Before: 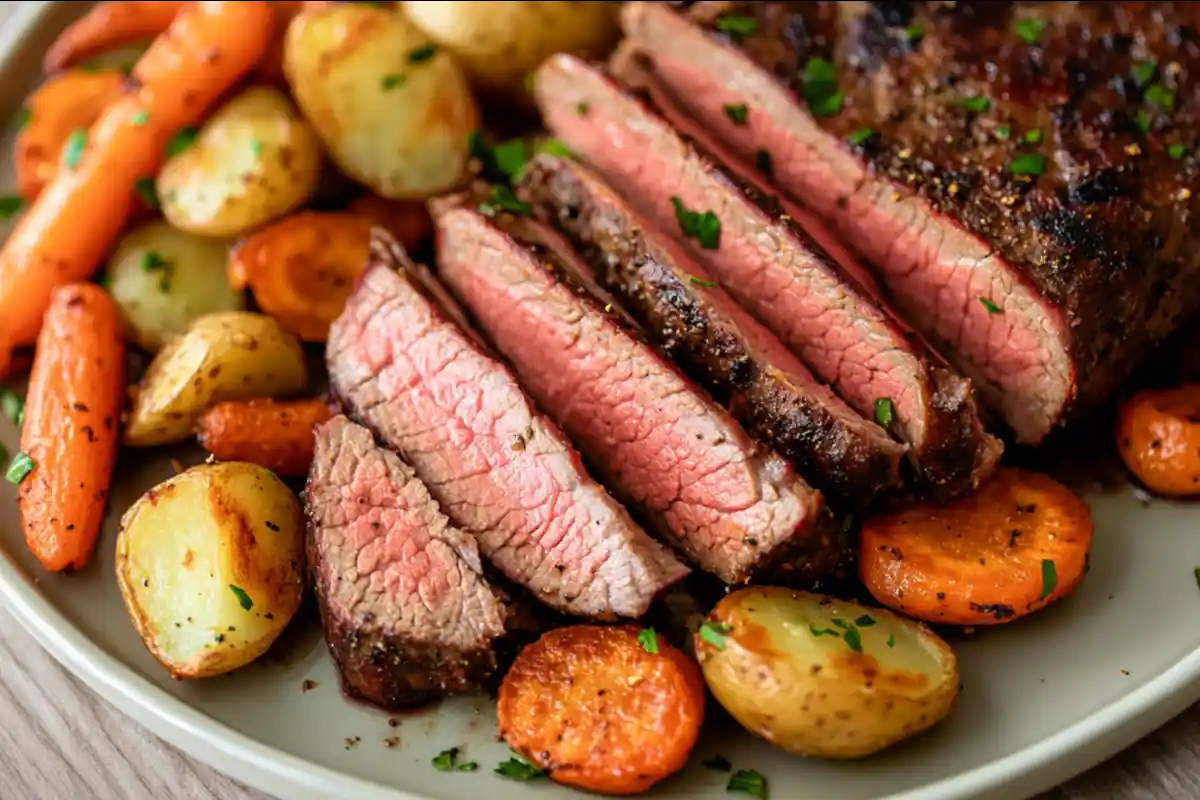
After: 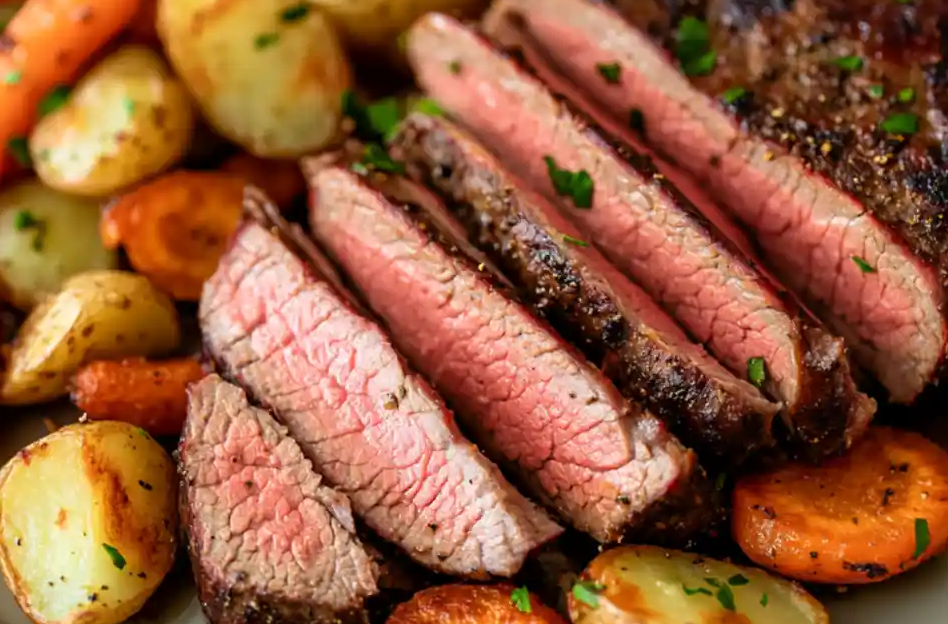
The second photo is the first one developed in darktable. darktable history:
crop and rotate: left 10.606%, top 5.147%, right 10.321%, bottom 16.833%
